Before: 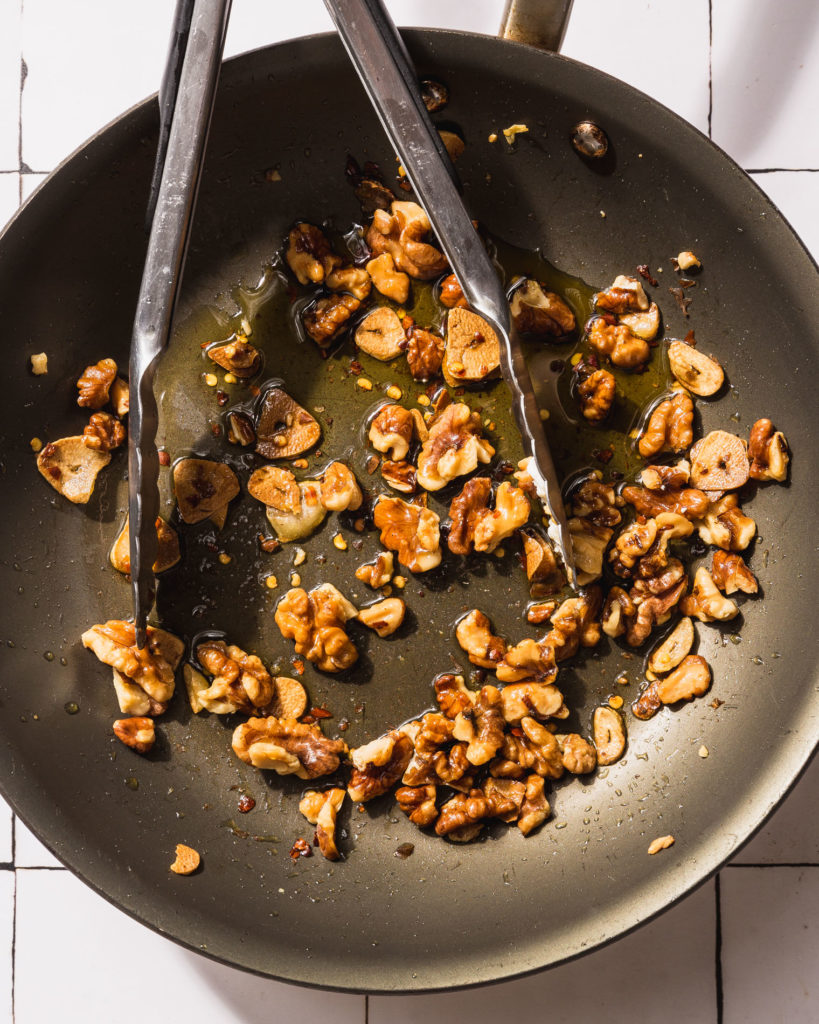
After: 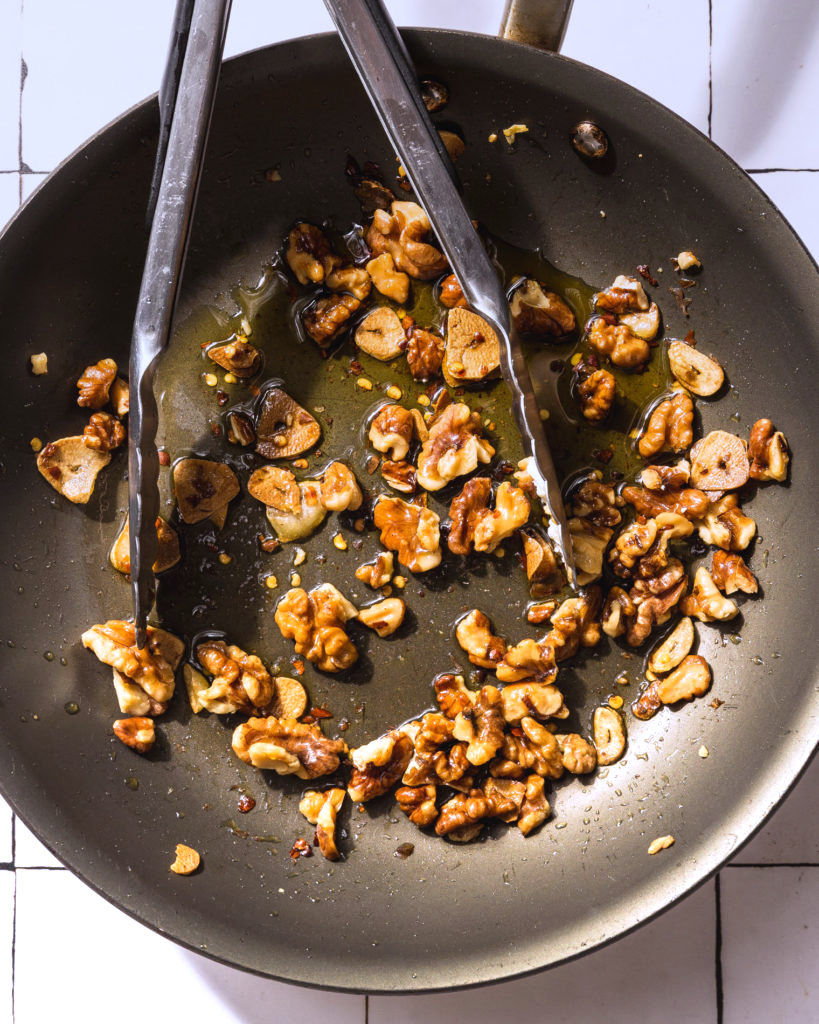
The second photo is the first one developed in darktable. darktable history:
exposure: black level correction 0, exposure 0.5 EV, compensate exposure bias true, compensate highlight preservation false
white balance: red 0.967, blue 1.119, emerald 0.756
graduated density: rotation -0.352°, offset 57.64
